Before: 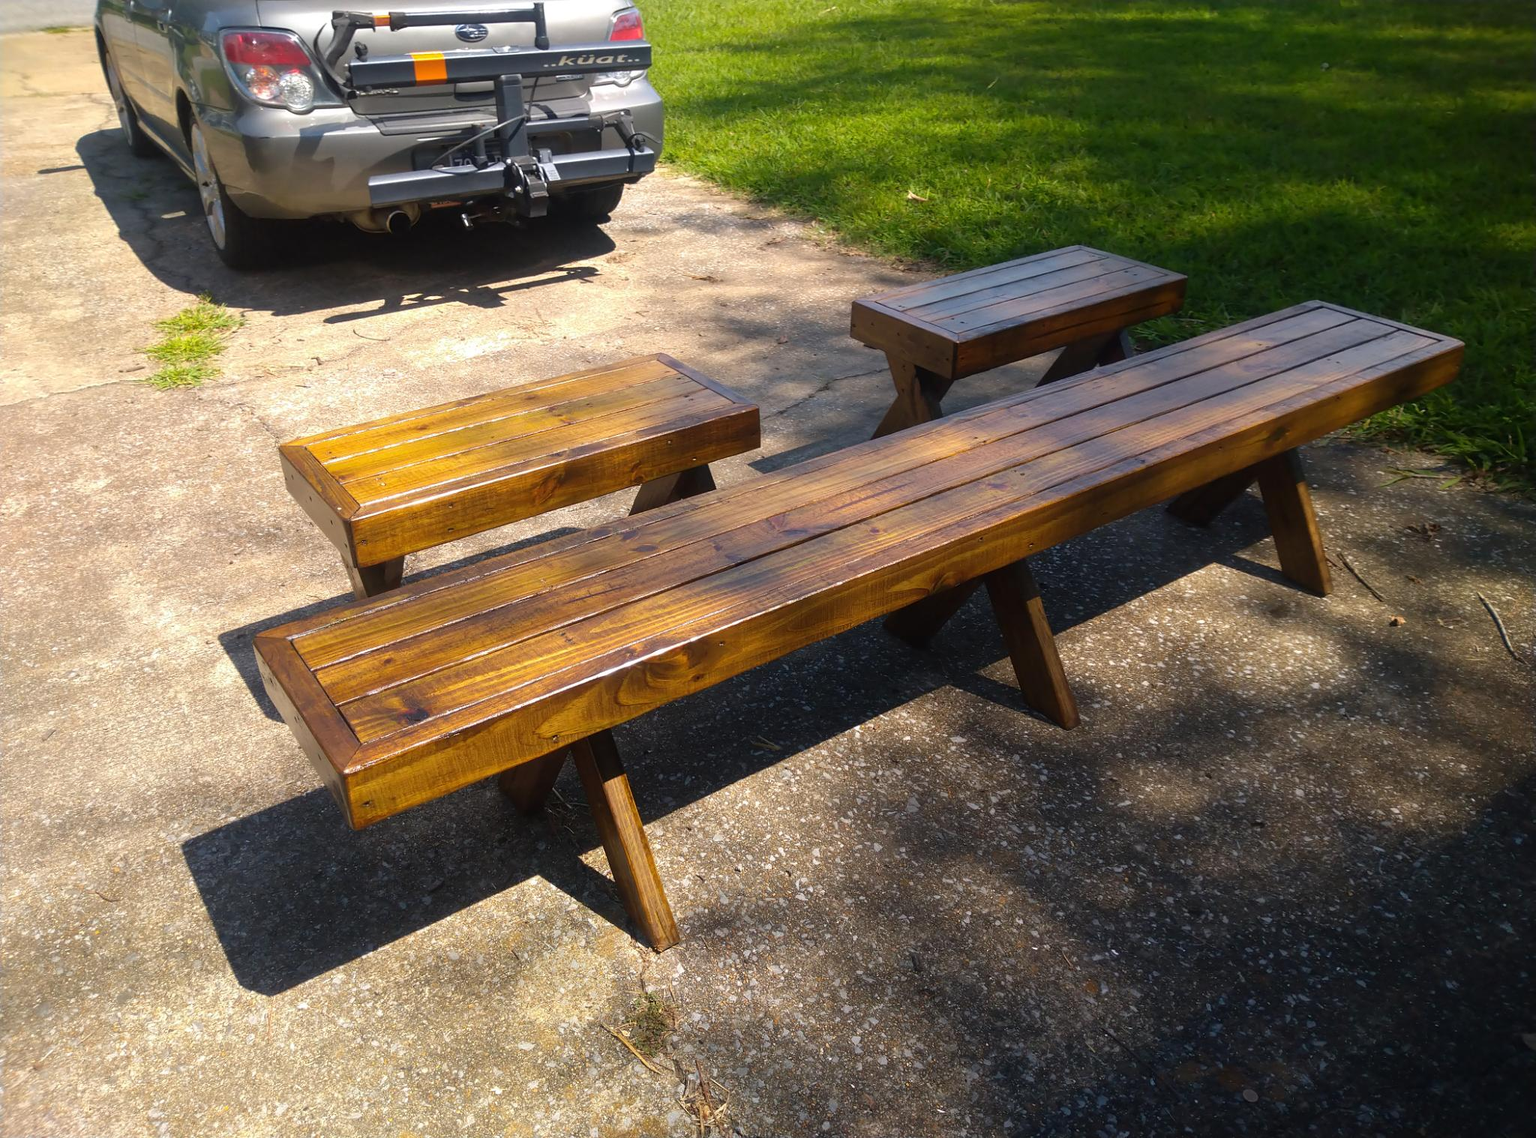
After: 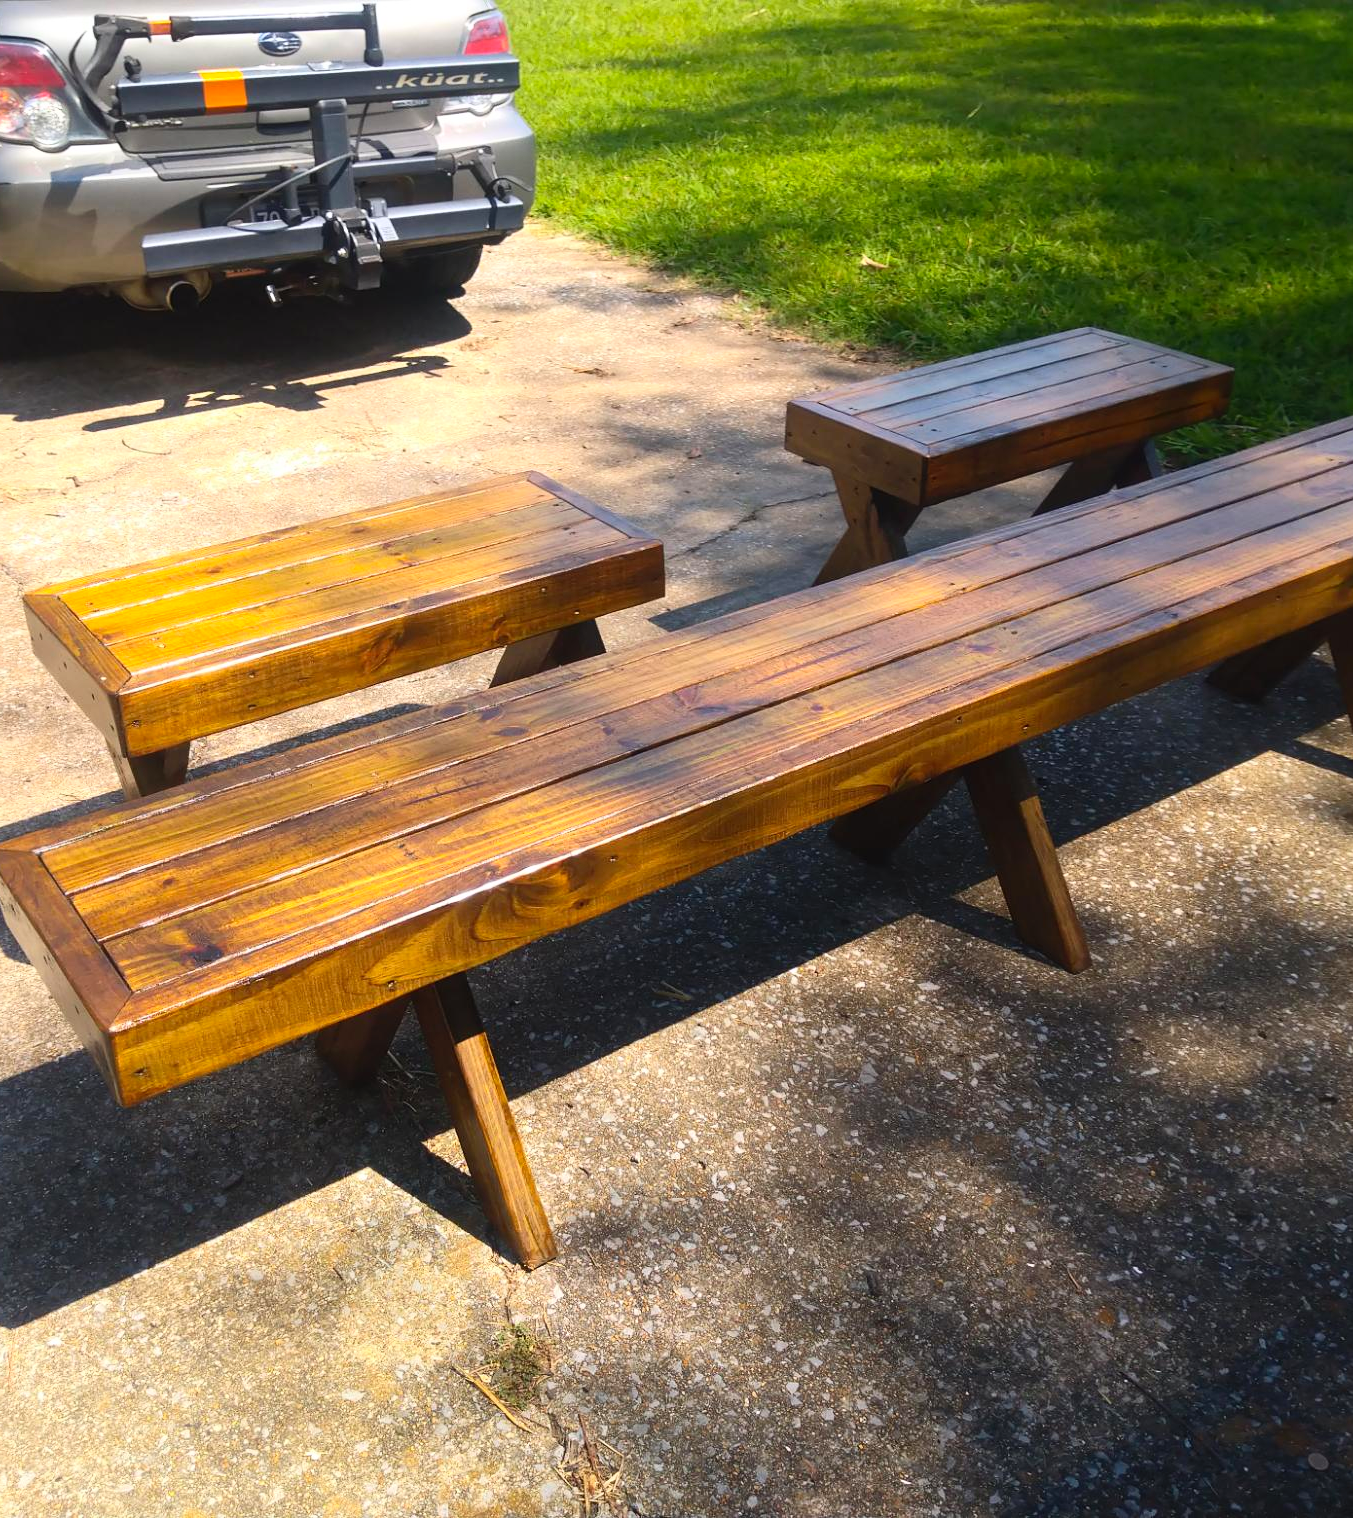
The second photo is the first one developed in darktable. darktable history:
contrast brightness saturation: contrast 0.202, brightness 0.164, saturation 0.218
crop: left 17.077%, right 16.825%
